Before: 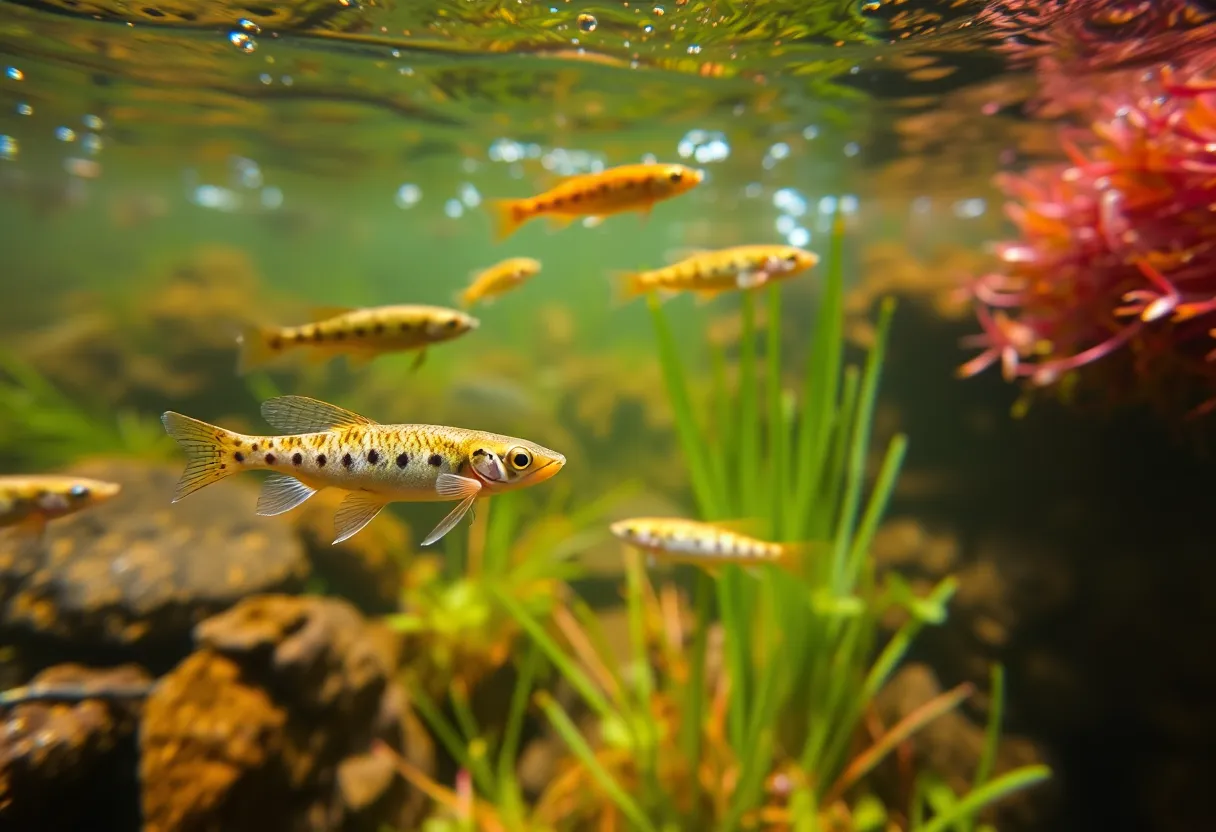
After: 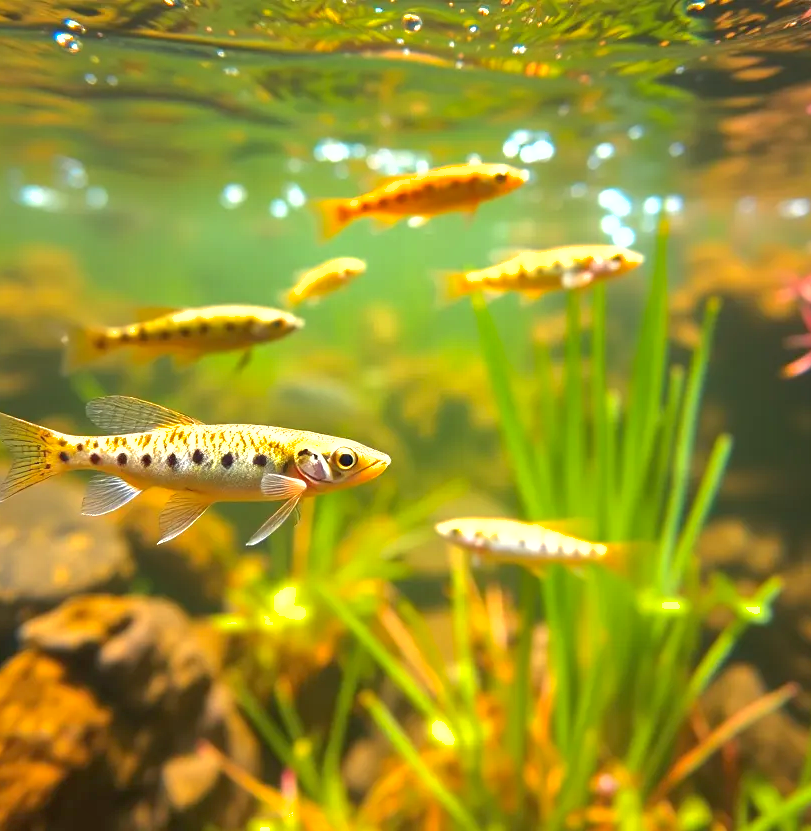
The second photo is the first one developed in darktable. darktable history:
exposure: exposure 0.943 EV, compensate highlight preservation false
shadows and highlights: on, module defaults
crop and rotate: left 14.423%, right 18.862%
